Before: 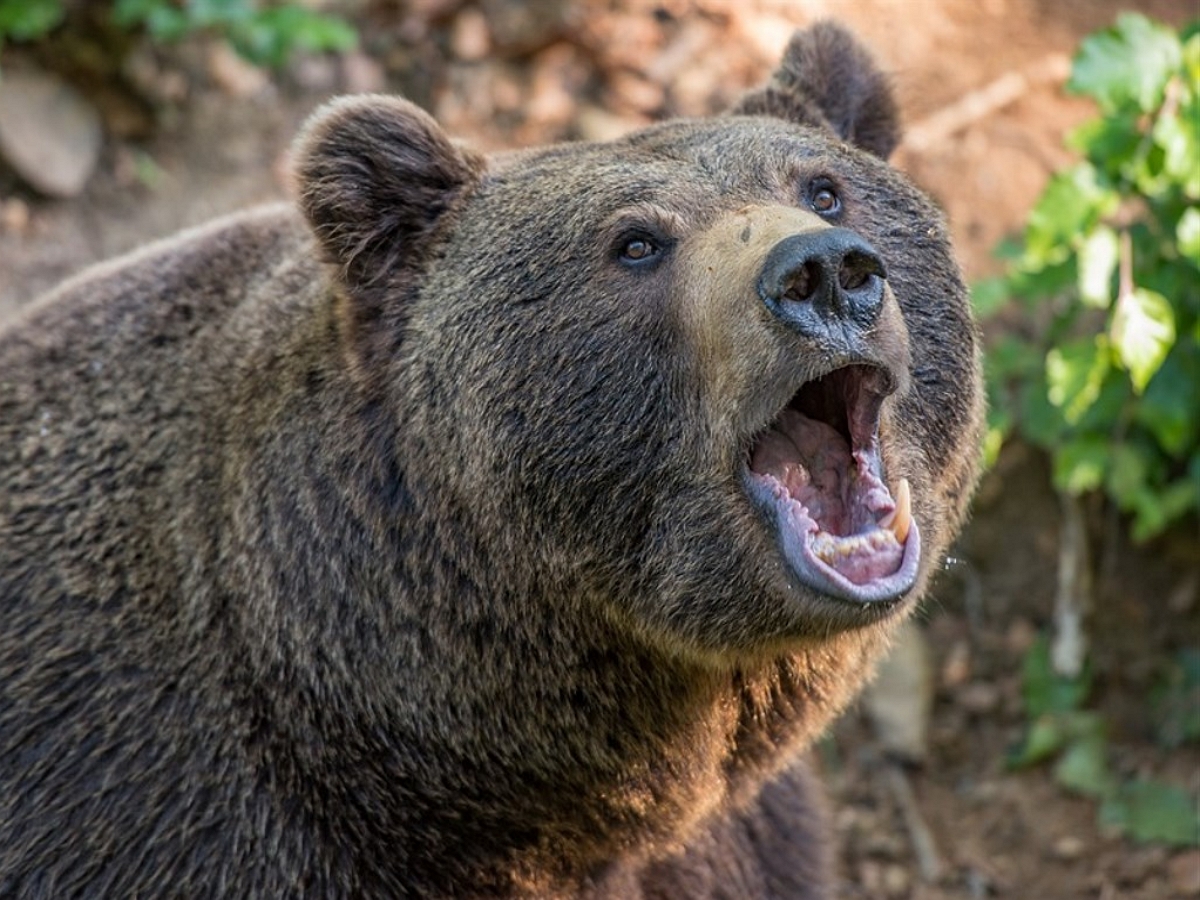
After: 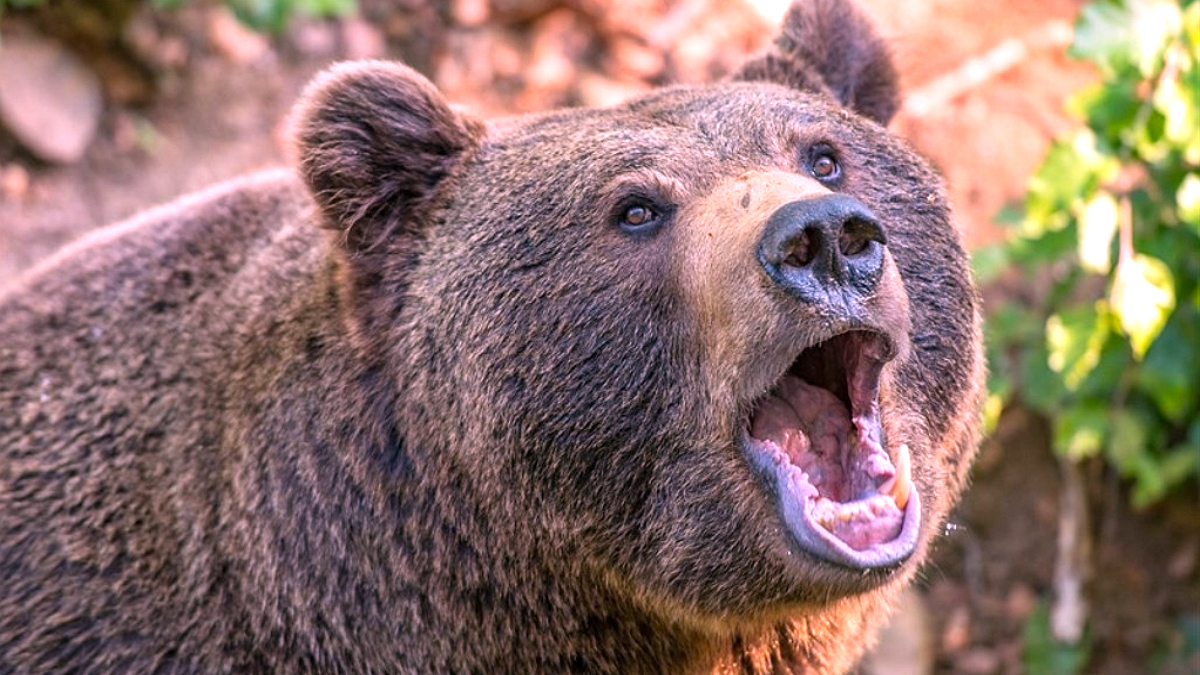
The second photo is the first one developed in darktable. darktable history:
color correction: saturation 1.1
white balance: red 1.188, blue 1.11
crop: top 3.857%, bottom 21.132%
exposure: black level correction 0, exposure 0.5 EV, compensate exposure bias true, compensate highlight preservation false
